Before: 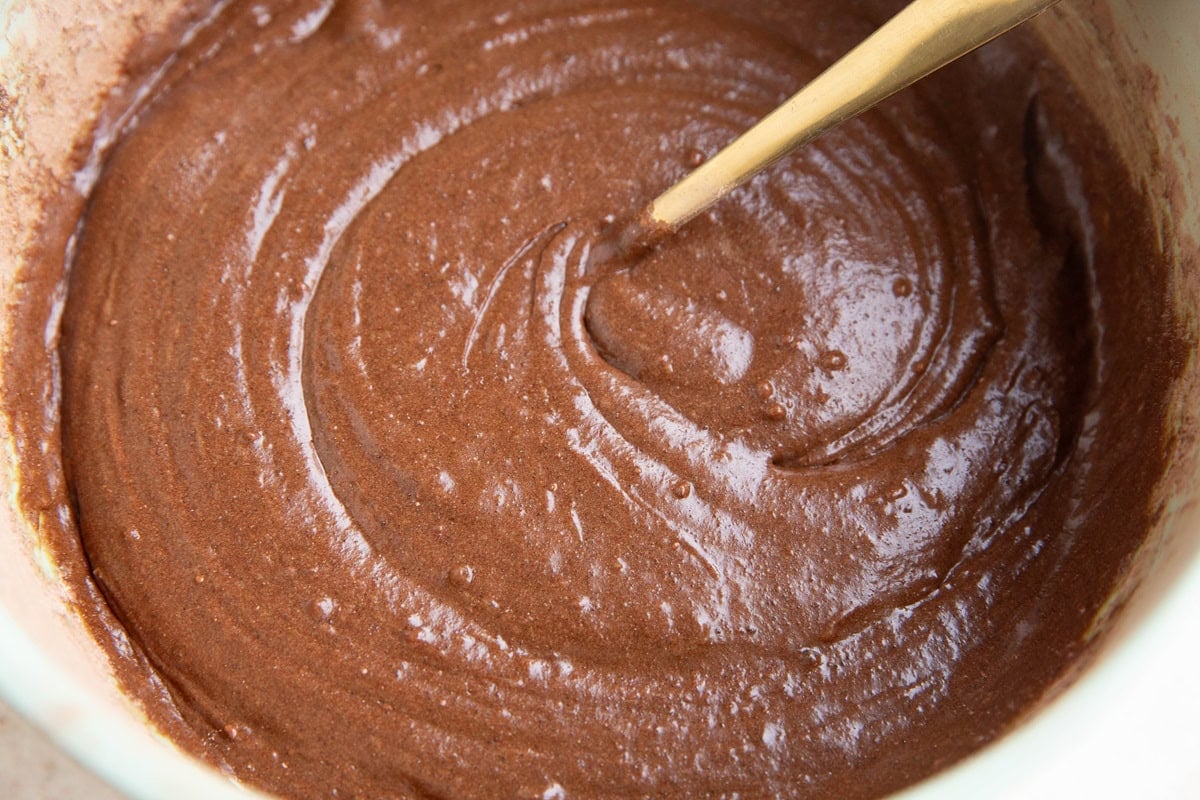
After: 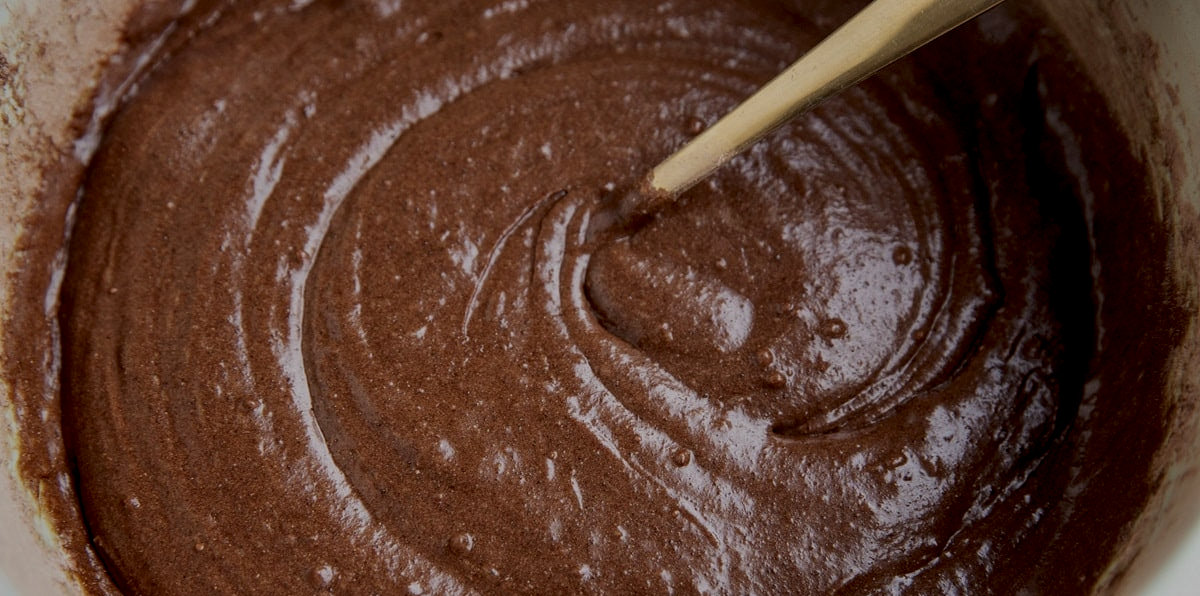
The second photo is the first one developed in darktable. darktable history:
local contrast: highlights 60%, shadows 62%, detail 160%
exposure: exposure -1.57 EV, compensate highlight preservation false
crop: top 4.069%, bottom 21.327%
